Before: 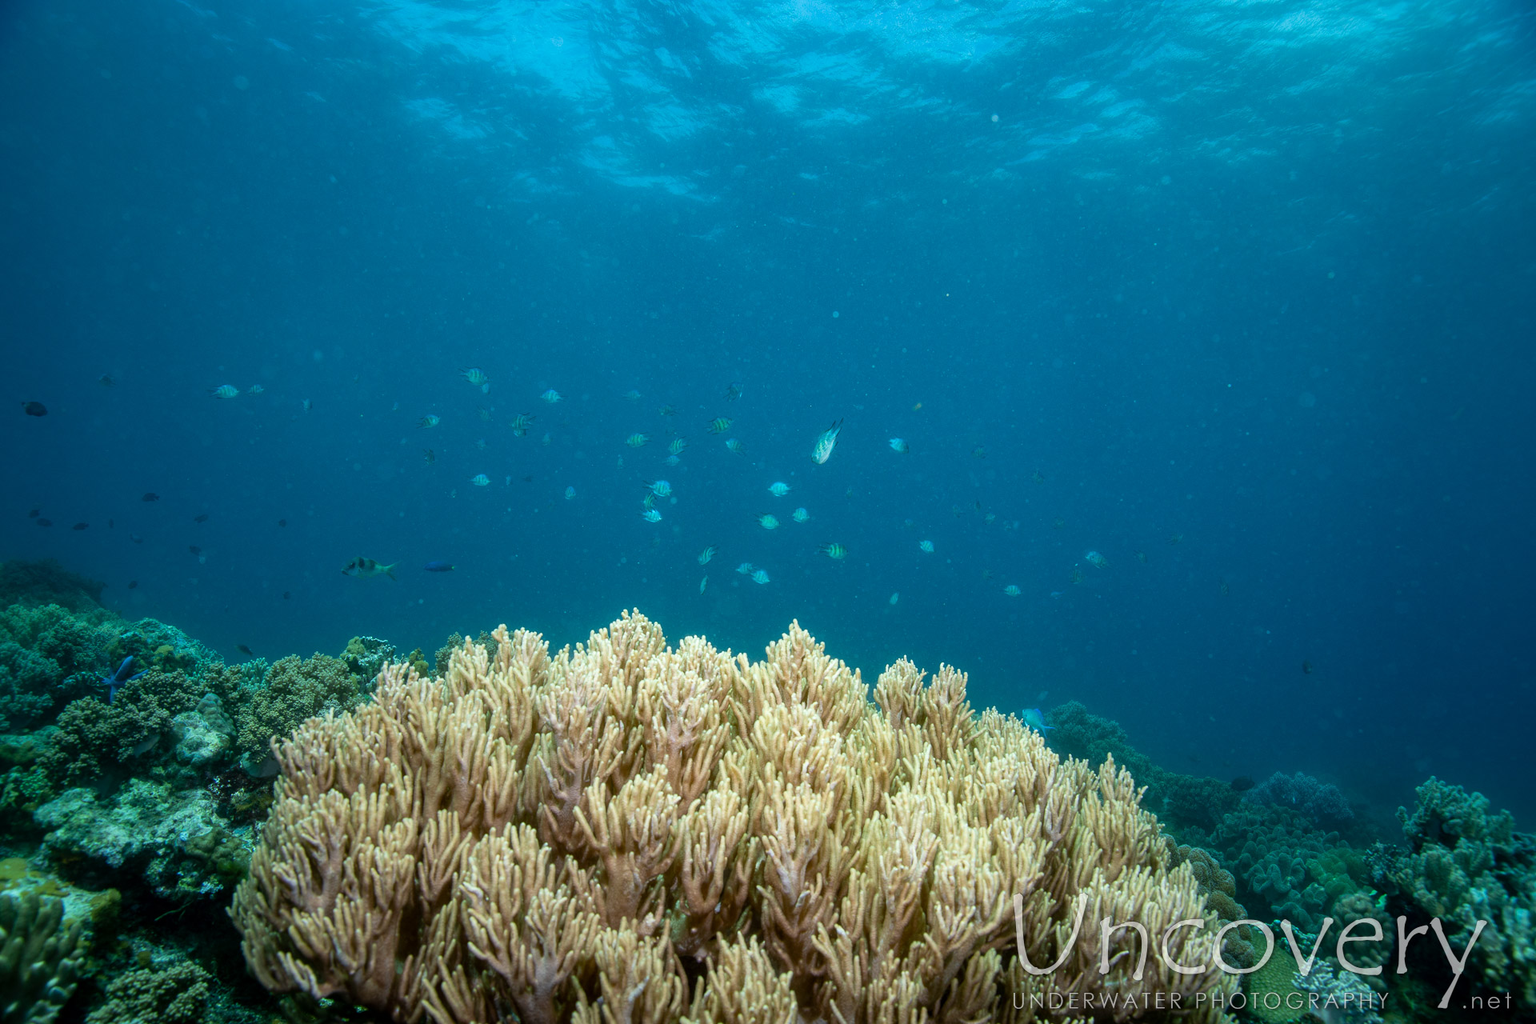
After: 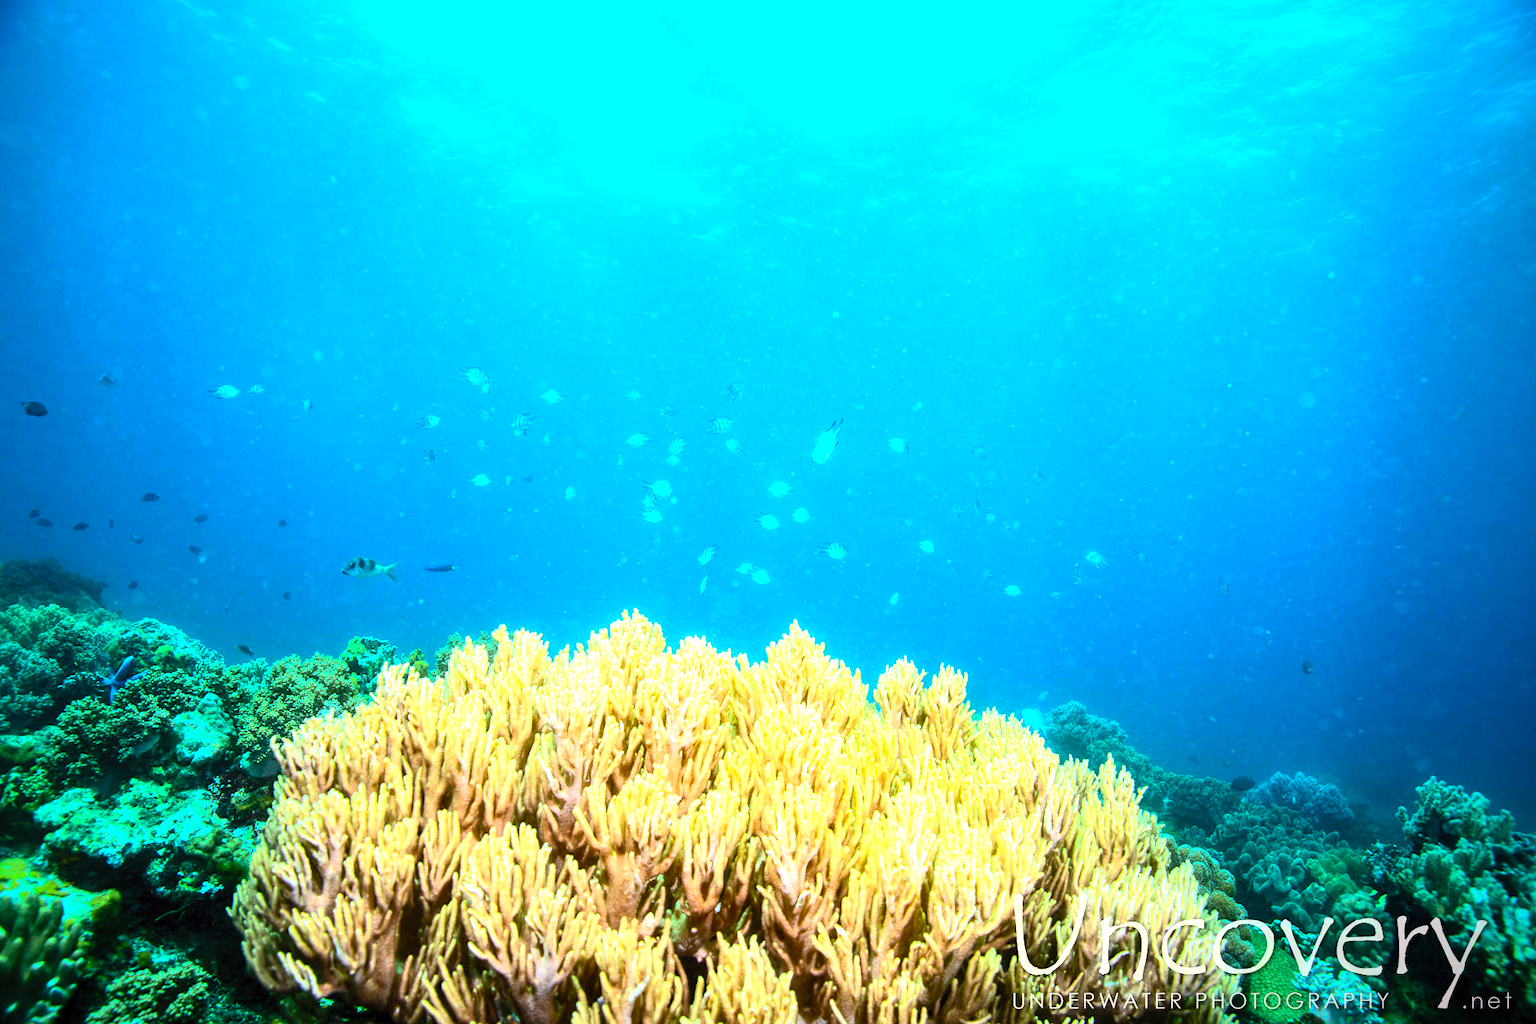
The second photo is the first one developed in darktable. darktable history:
vignetting: fall-off start 88.89%, fall-off radius 43.72%, saturation 0.002, center (-0.148, 0.018), width/height ratio 1.158
exposure: exposure 0.81 EV, compensate exposure bias true, compensate highlight preservation false
tone equalizer: -8 EV -0.758 EV, -7 EV -0.735 EV, -6 EV -0.609 EV, -5 EV -0.412 EV, -3 EV 0.377 EV, -2 EV 0.6 EV, -1 EV 0.681 EV, +0 EV 0.764 EV, edges refinement/feathering 500, mask exposure compensation -1.57 EV, preserve details no
contrast brightness saturation: contrast 0.239, brightness 0.261, saturation 0.388
color correction: highlights a* 3.38, highlights b* 2.01, saturation 1.22
